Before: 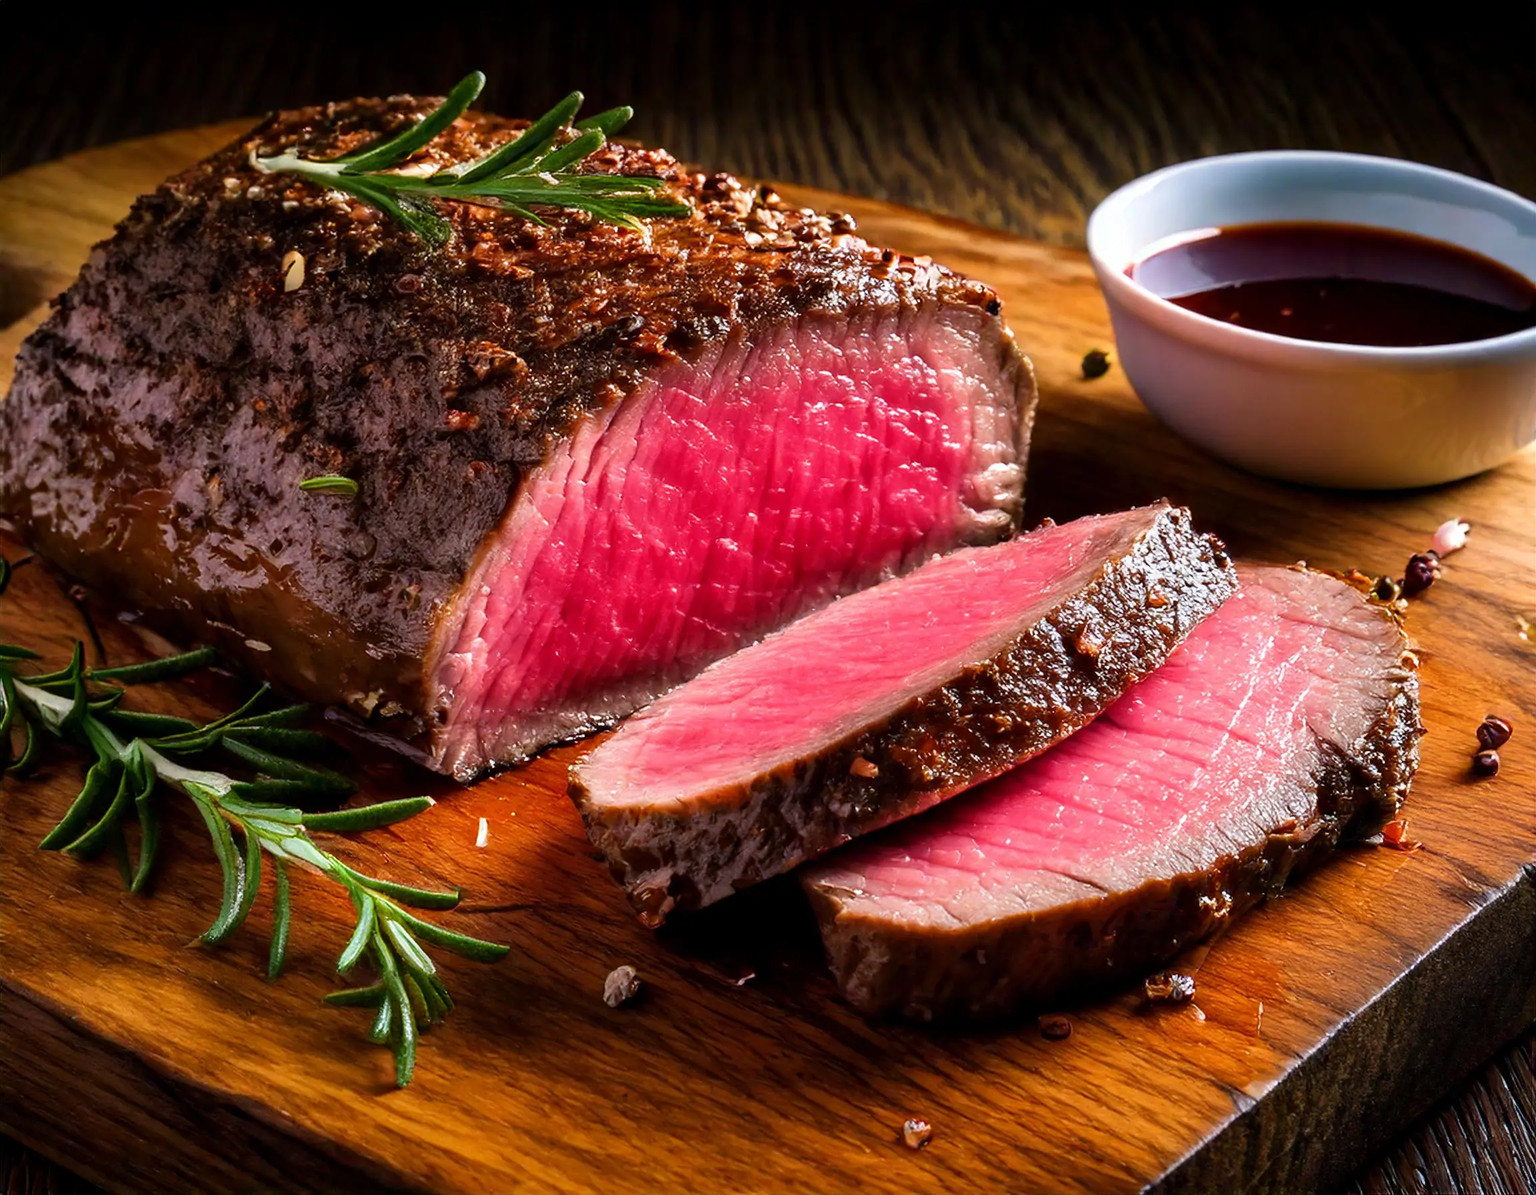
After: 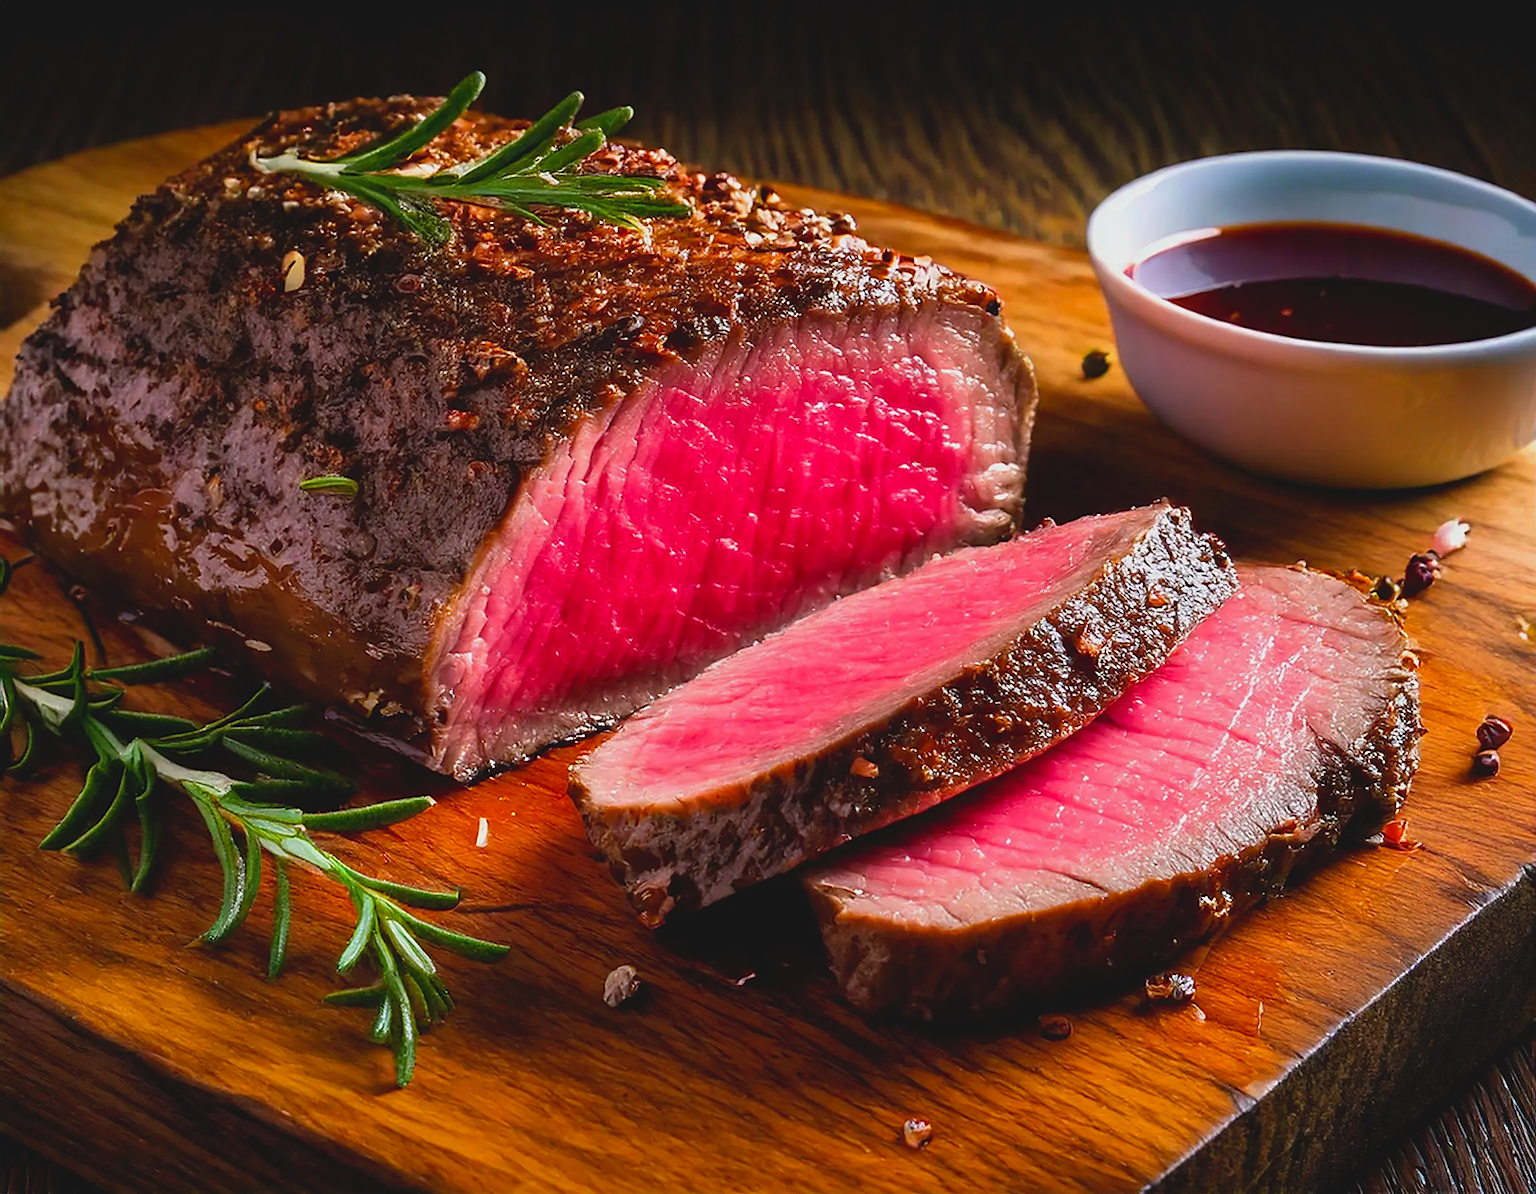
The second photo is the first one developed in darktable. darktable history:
lowpass: radius 0.1, contrast 0.85, saturation 1.1, unbound 0
sharpen: on, module defaults
base curve: curves: ch0 [(0, 0) (0.472, 0.455) (1, 1)], preserve colors none
